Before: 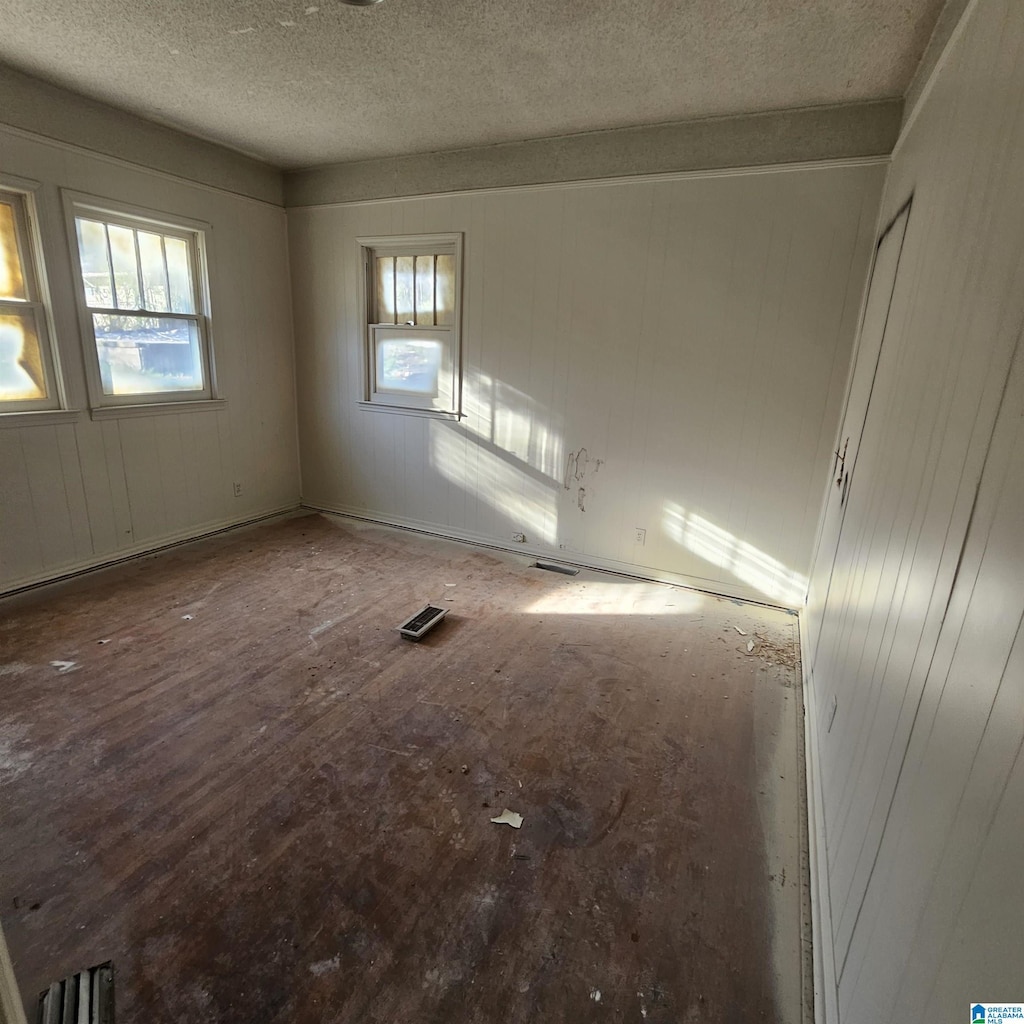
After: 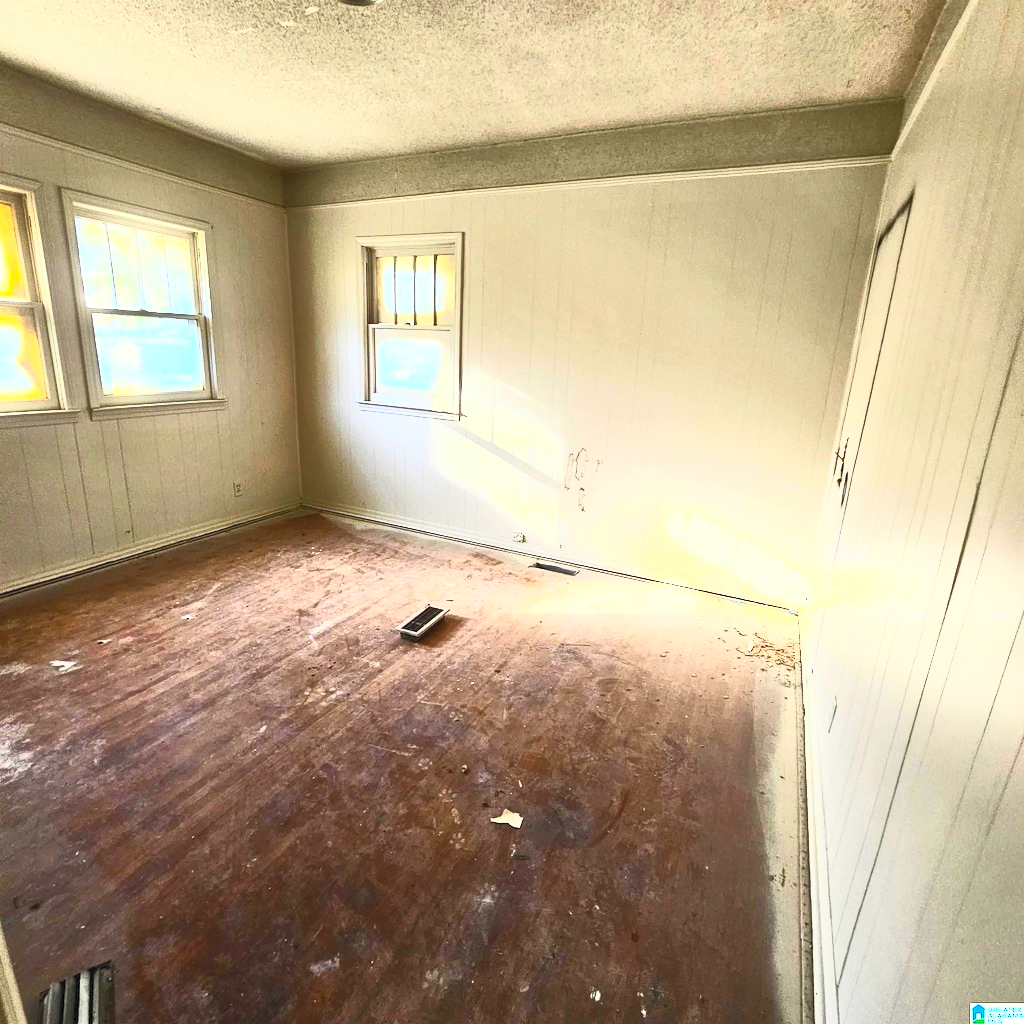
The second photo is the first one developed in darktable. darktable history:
contrast brightness saturation: contrast 0.989, brightness 0.985, saturation 0.984
tone equalizer: edges refinement/feathering 500, mask exposure compensation -1.57 EV, preserve details guided filter
exposure: exposure 0.2 EV, compensate exposure bias true, compensate highlight preservation false
